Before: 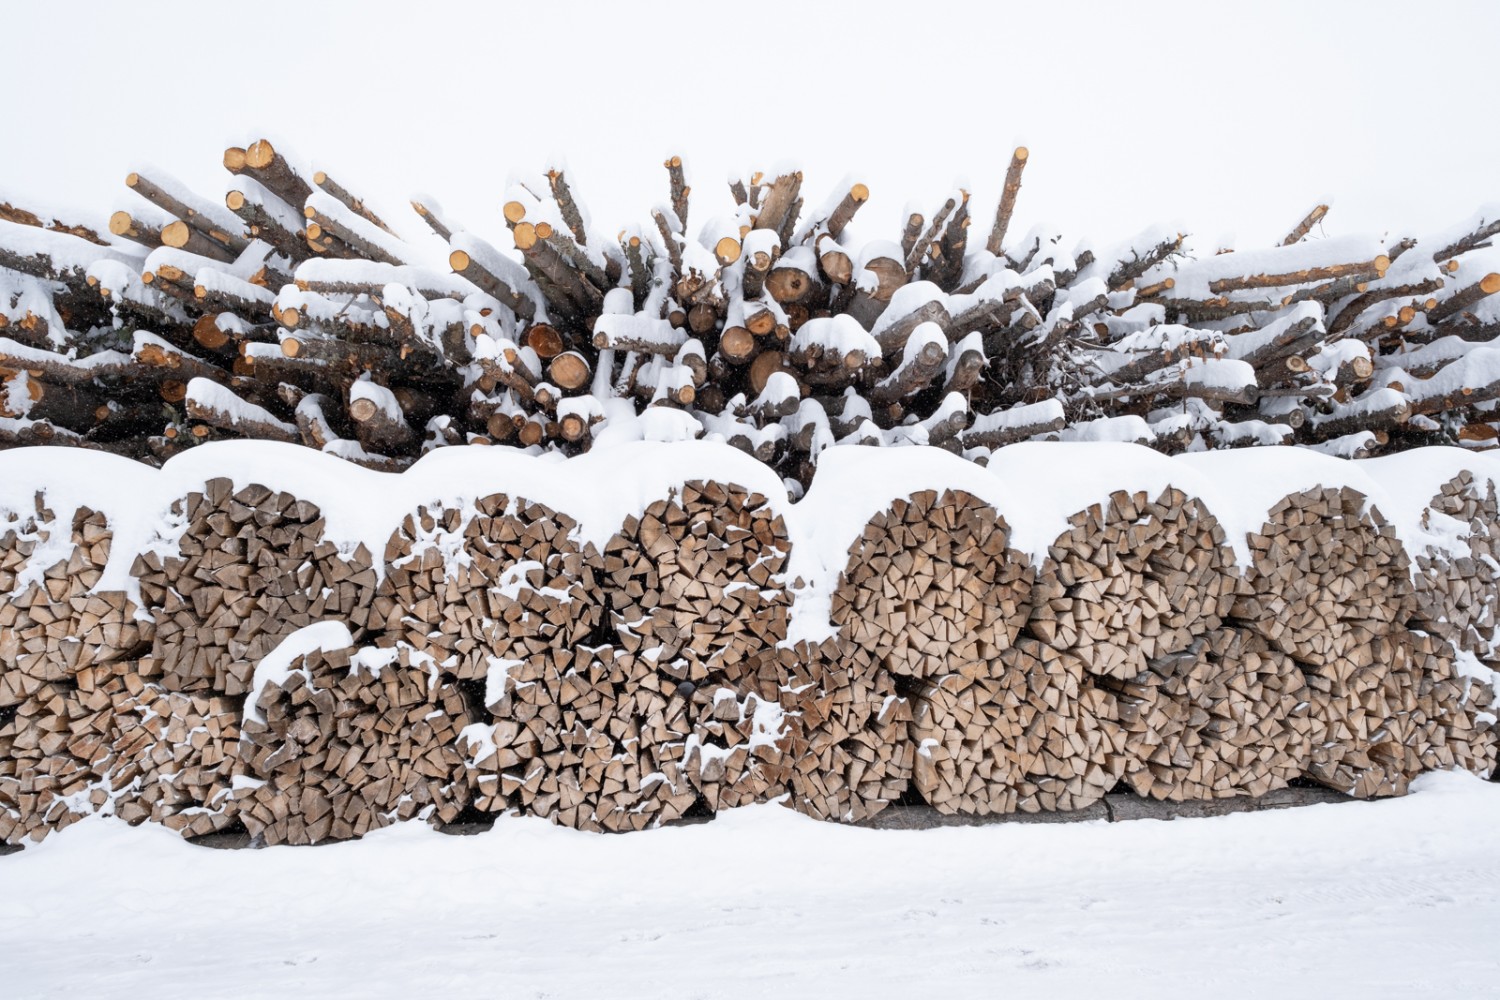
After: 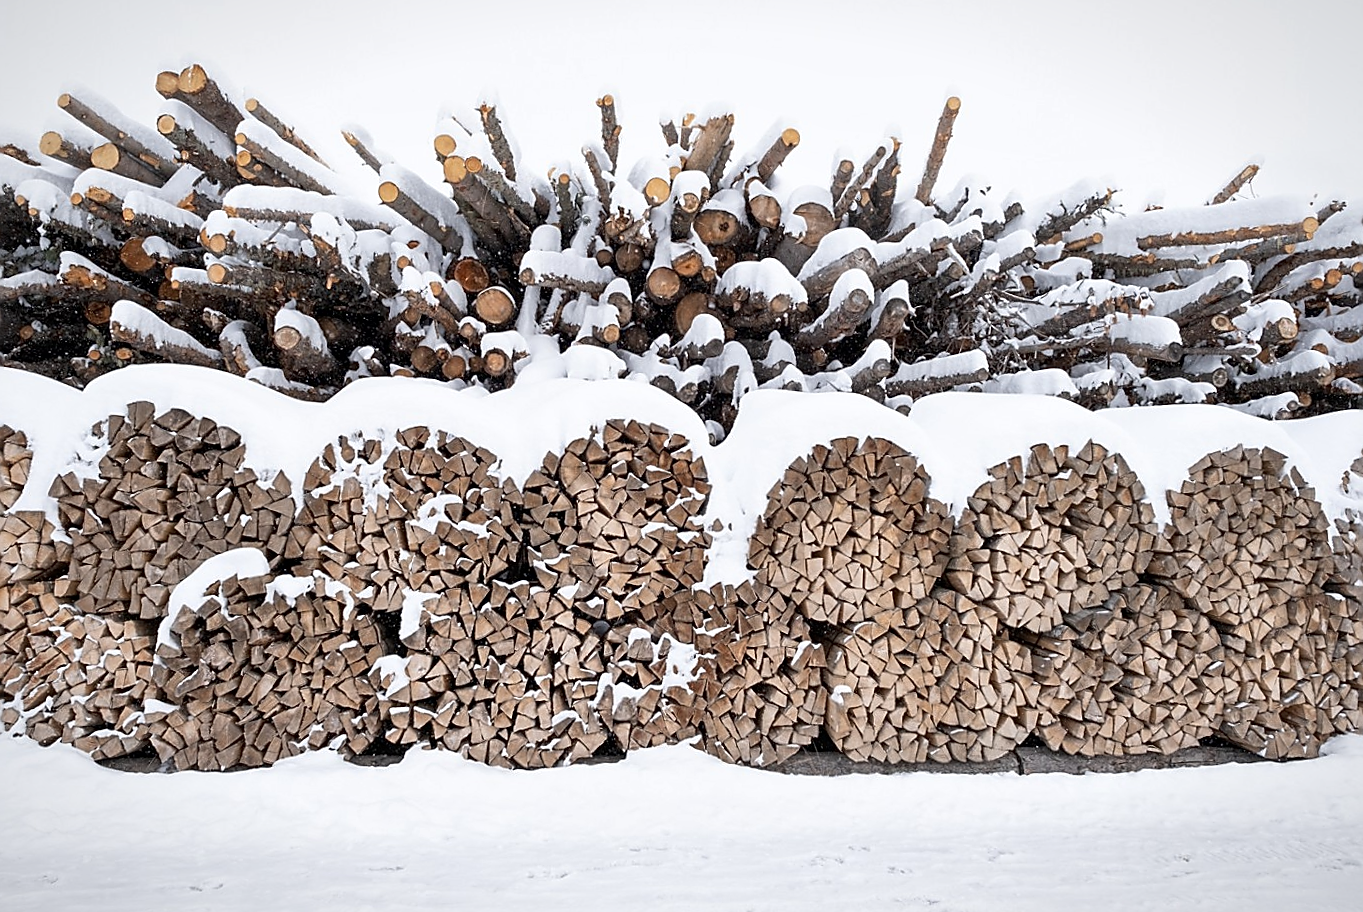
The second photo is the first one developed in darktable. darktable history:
crop and rotate: angle -1.89°, left 3.137%, top 3.798%, right 1.511%, bottom 0.439%
local contrast: mode bilateral grid, contrast 19, coarseness 49, detail 128%, midtone range 0.2
vignetting: fall-off start 97.57%, fall-off radius 99%, width/height ratio 1.364
sharpen: radius 1.396, amount 1.233, threshold 0.654
